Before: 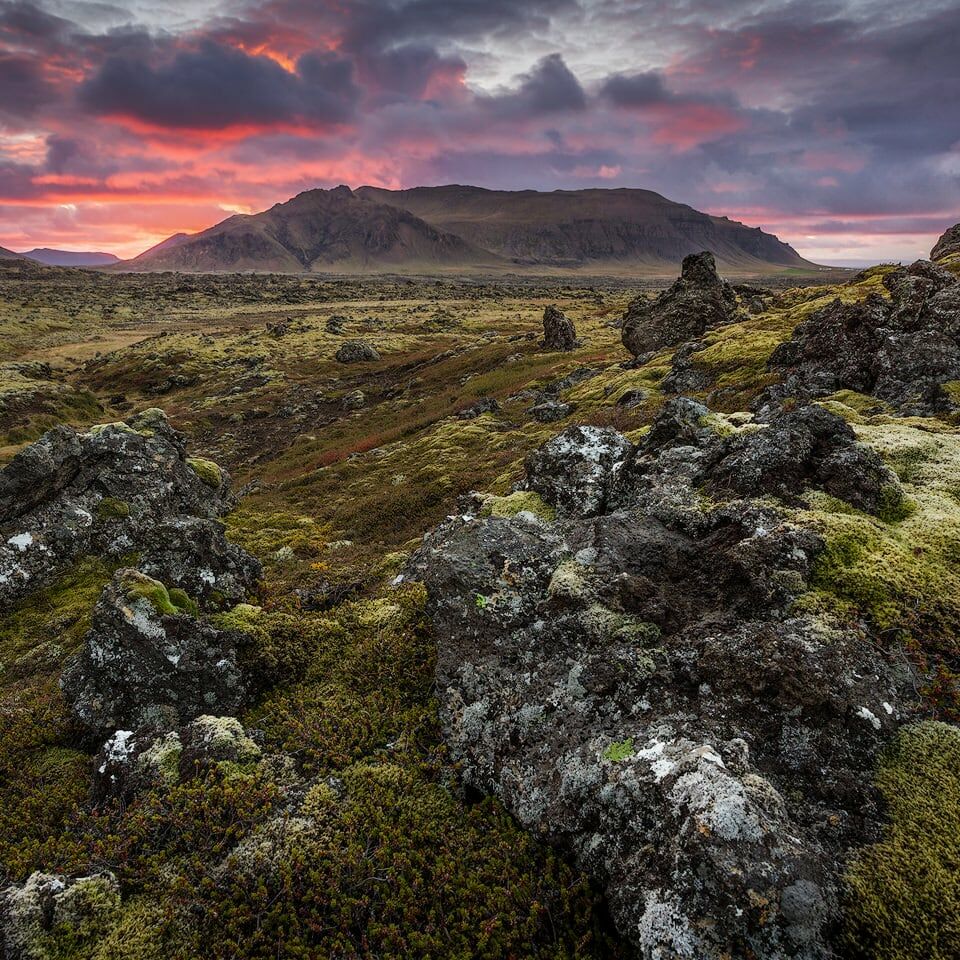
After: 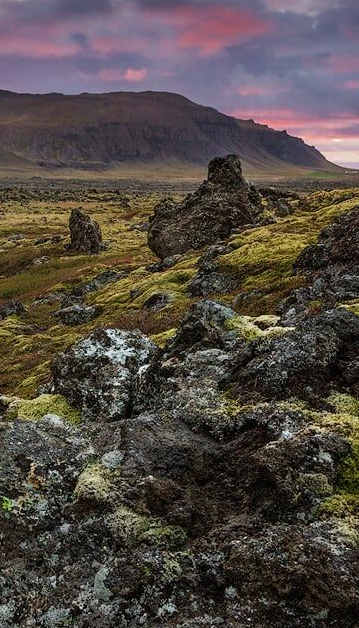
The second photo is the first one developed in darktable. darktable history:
crop and rotate: left 49.438%, top 10.146%, right 13.128%, bottom 24.429%
velvia: strength 15.43%
